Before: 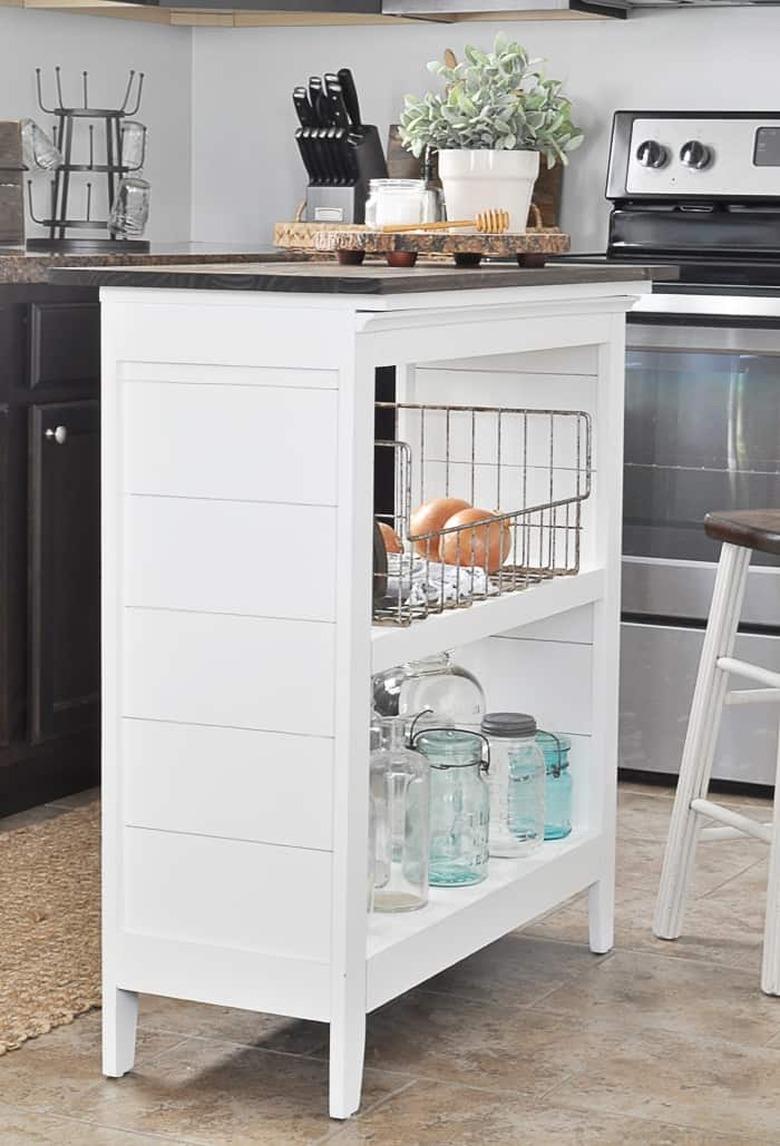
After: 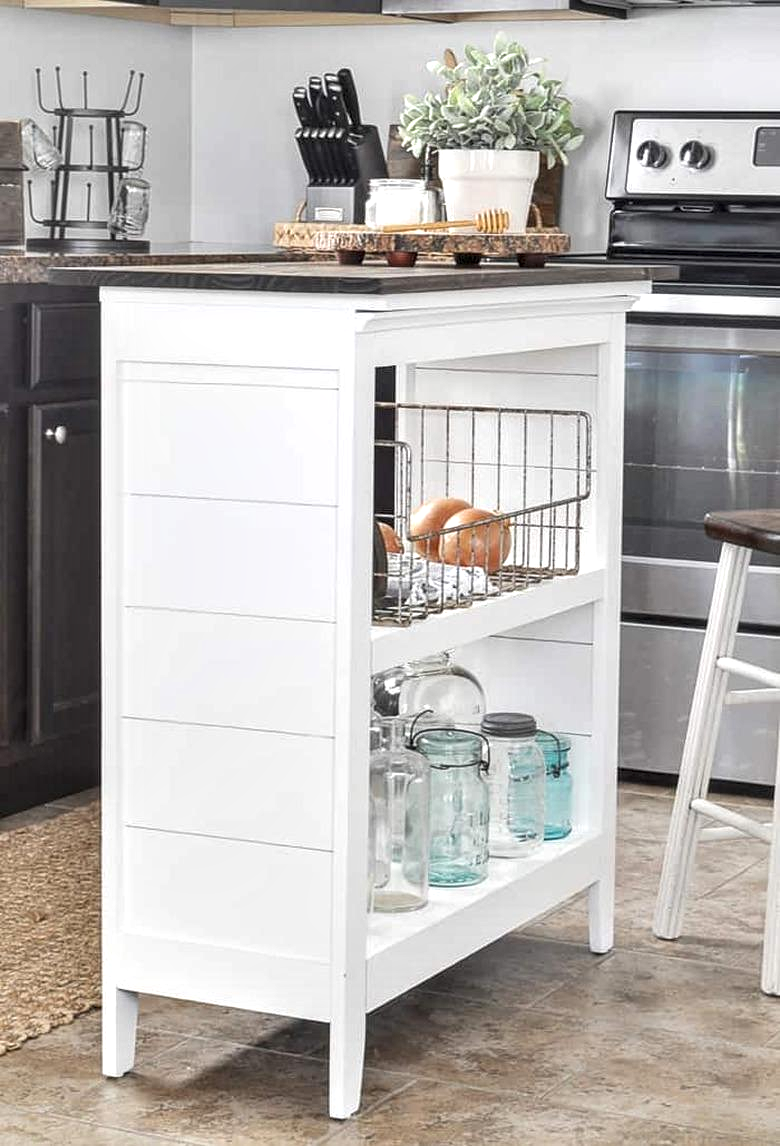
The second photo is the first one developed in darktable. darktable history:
local contrast: detail 144%
exposure: exposure 0.197 EV, compensate highlight preservation false
